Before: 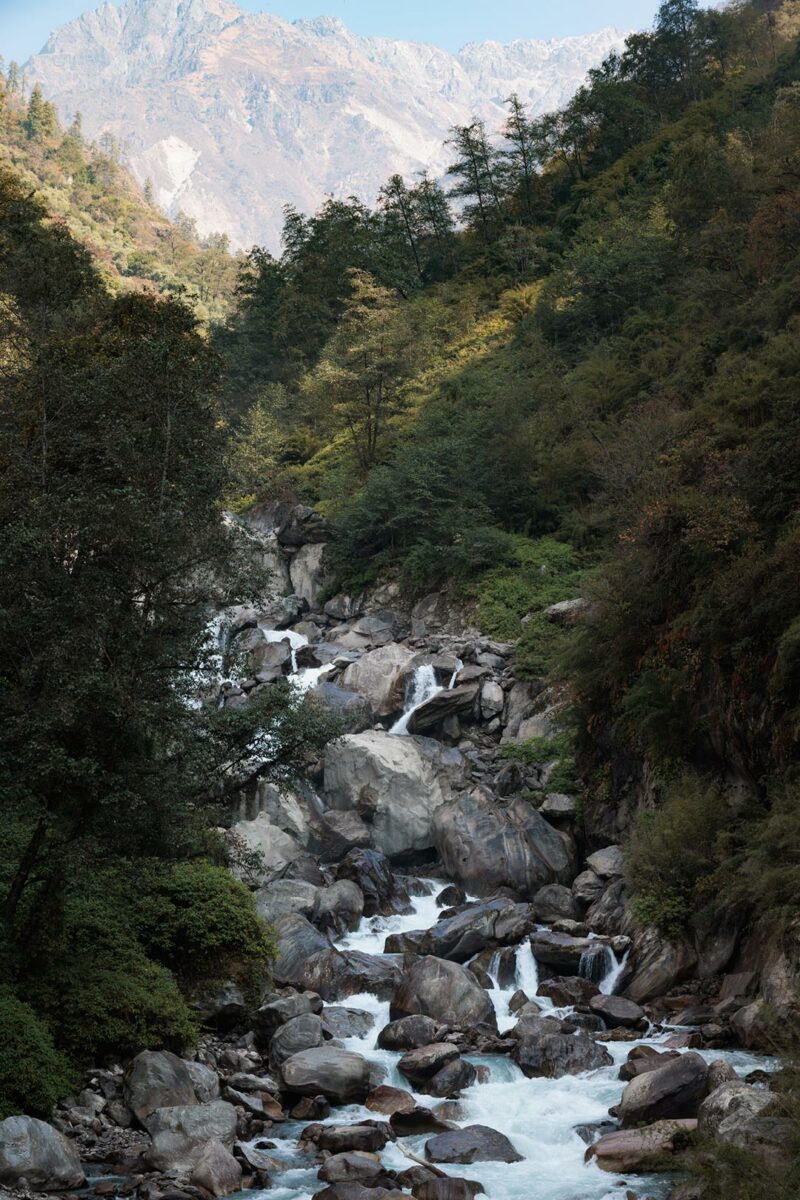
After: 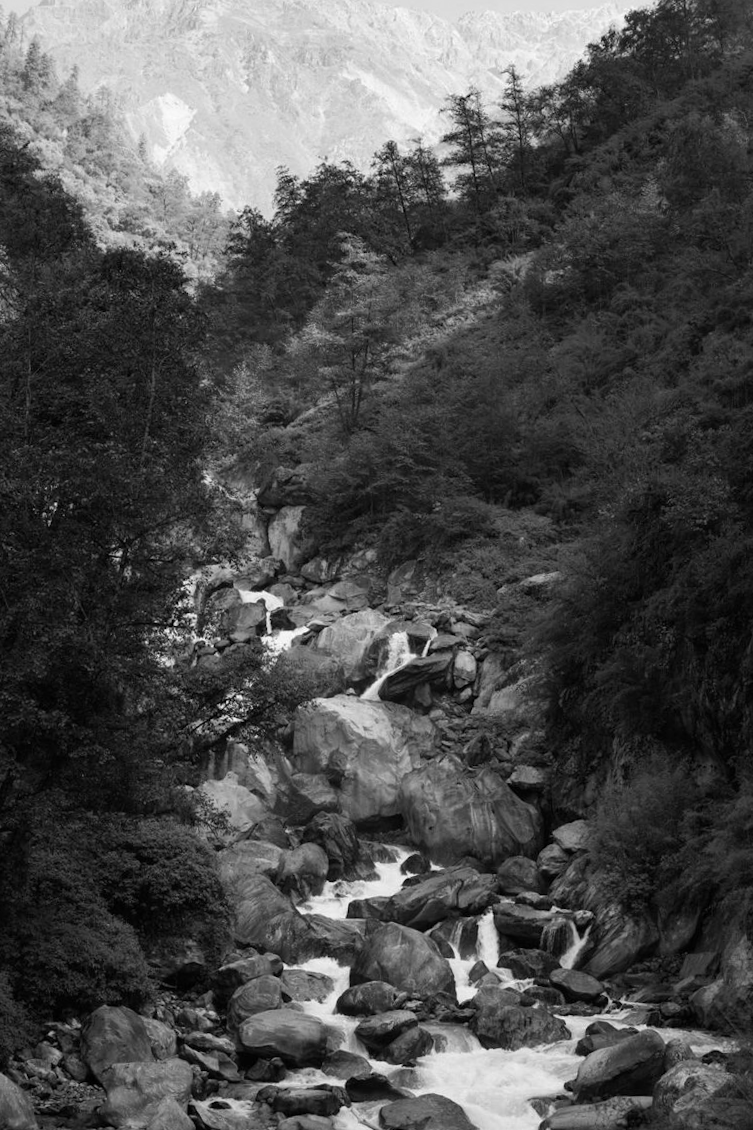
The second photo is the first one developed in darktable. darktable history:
monochrome: size 1
crop and rotate: angle -2.38°
